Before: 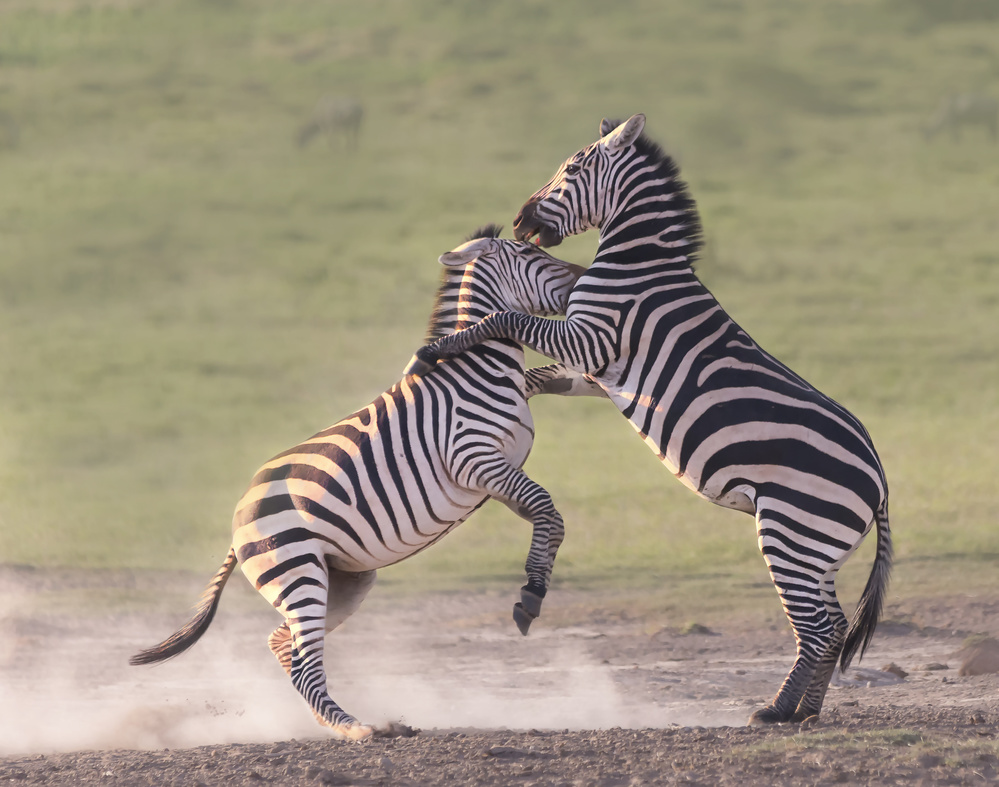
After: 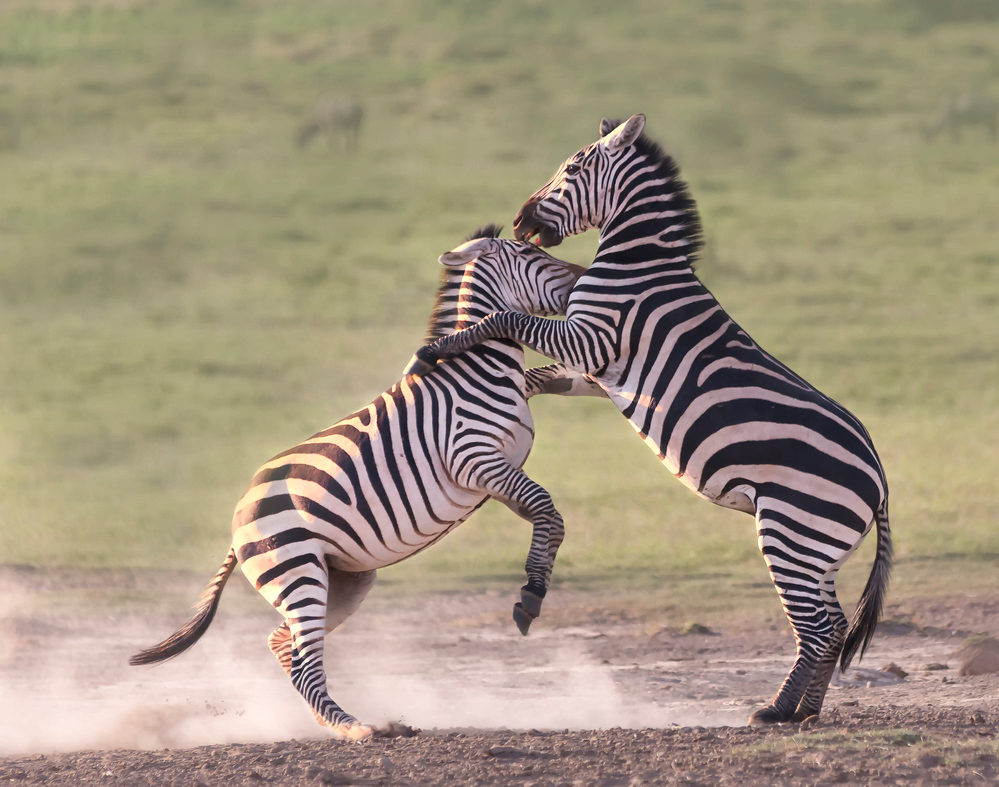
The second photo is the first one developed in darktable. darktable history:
local contrast: mode bilateral grid, contrast 20, coarseness 50, detail 140%, midtone range 0.2
